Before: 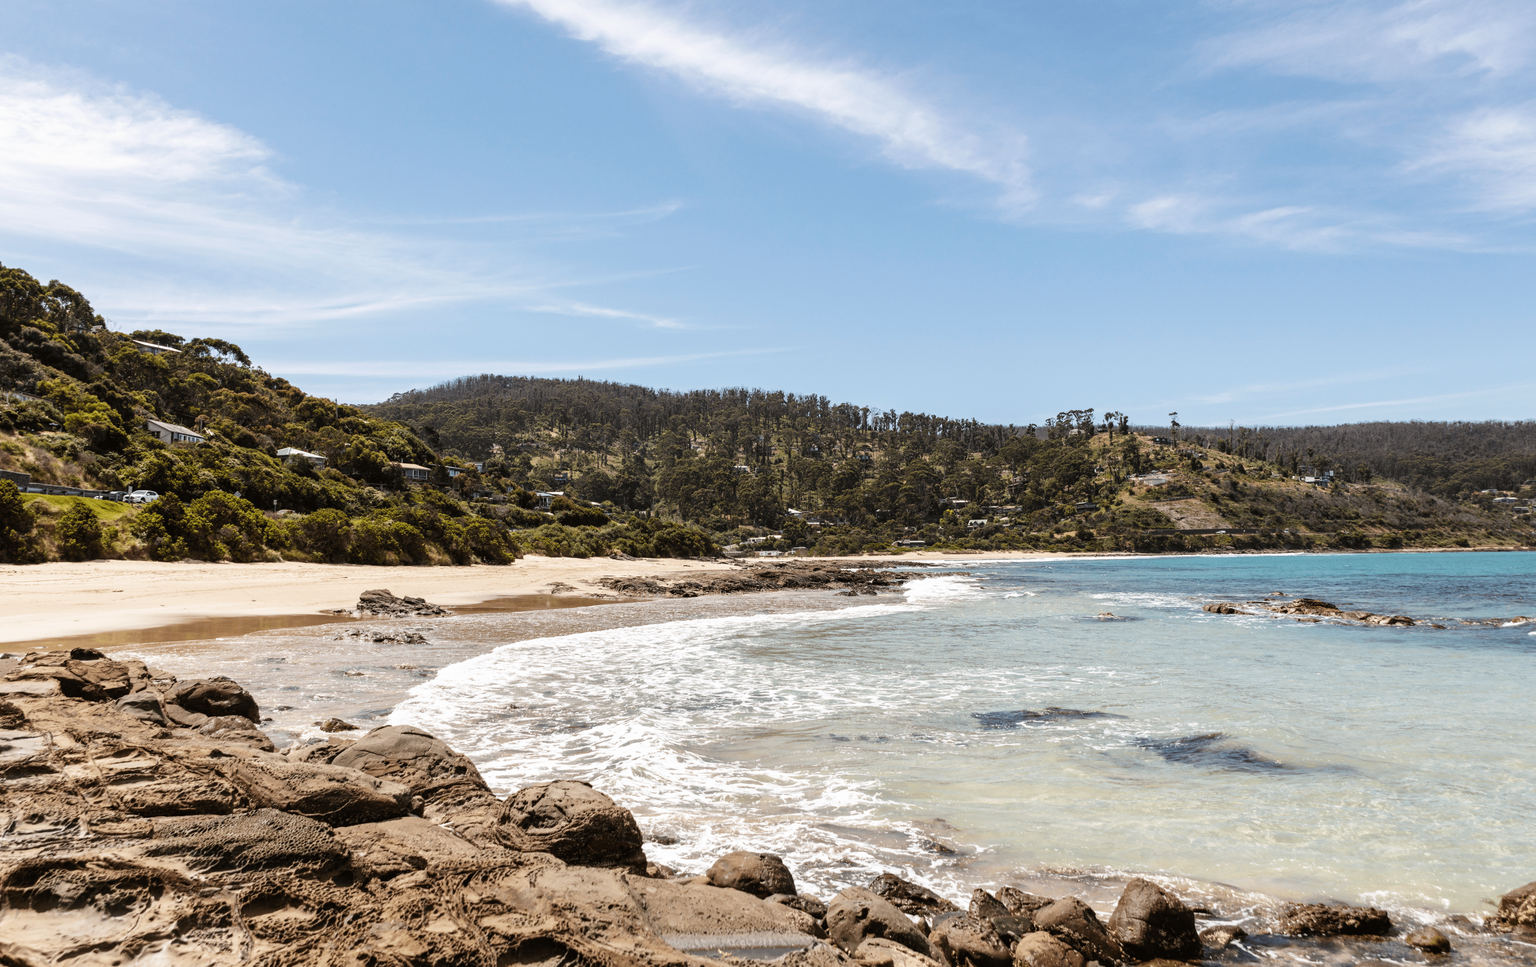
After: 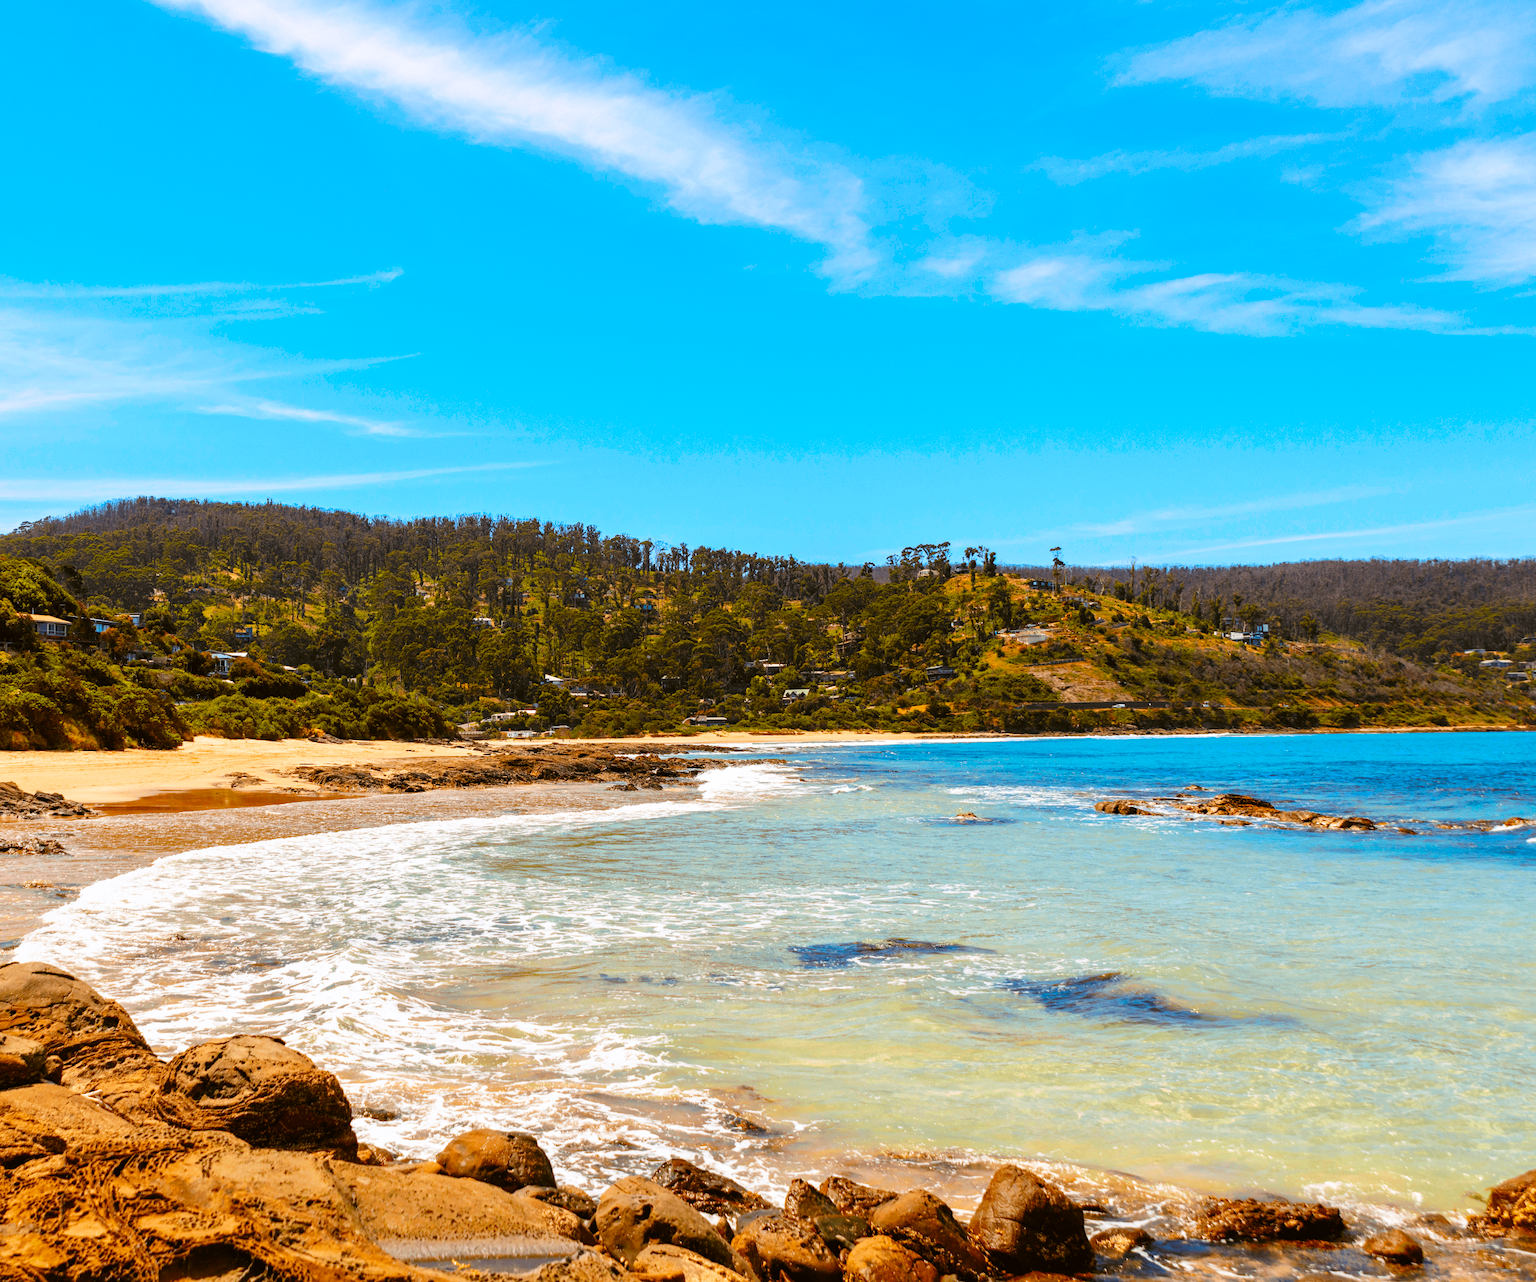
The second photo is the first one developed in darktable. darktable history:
crop and rotate: left 24.6%
tone equalizer: on, module defaults
color correction: saturation 3
